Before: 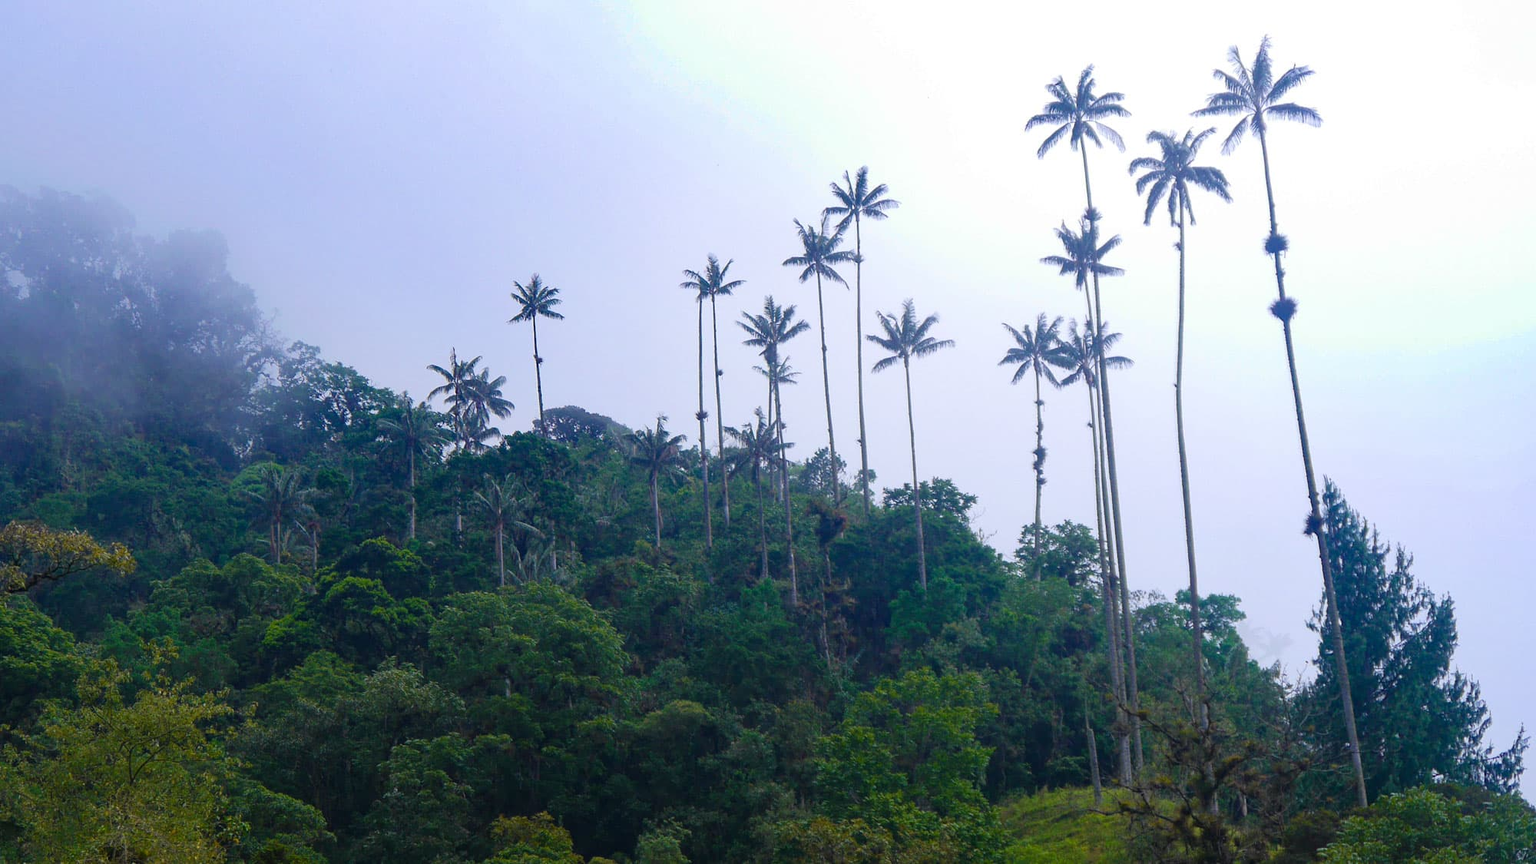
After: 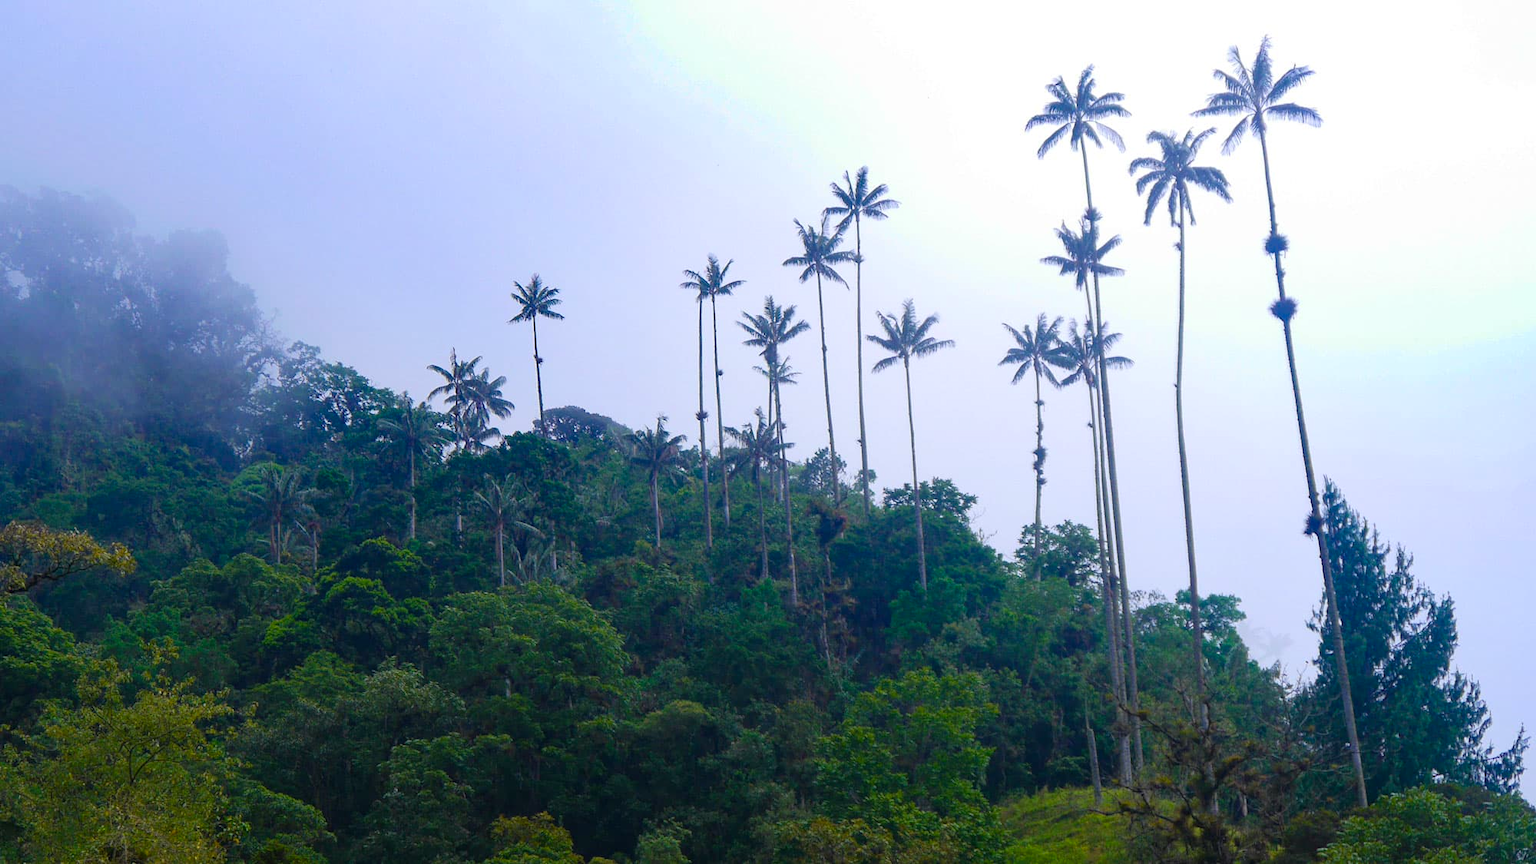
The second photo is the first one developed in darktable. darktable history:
contrast brightness saturation: contrast 0.04, saturation 0.161
